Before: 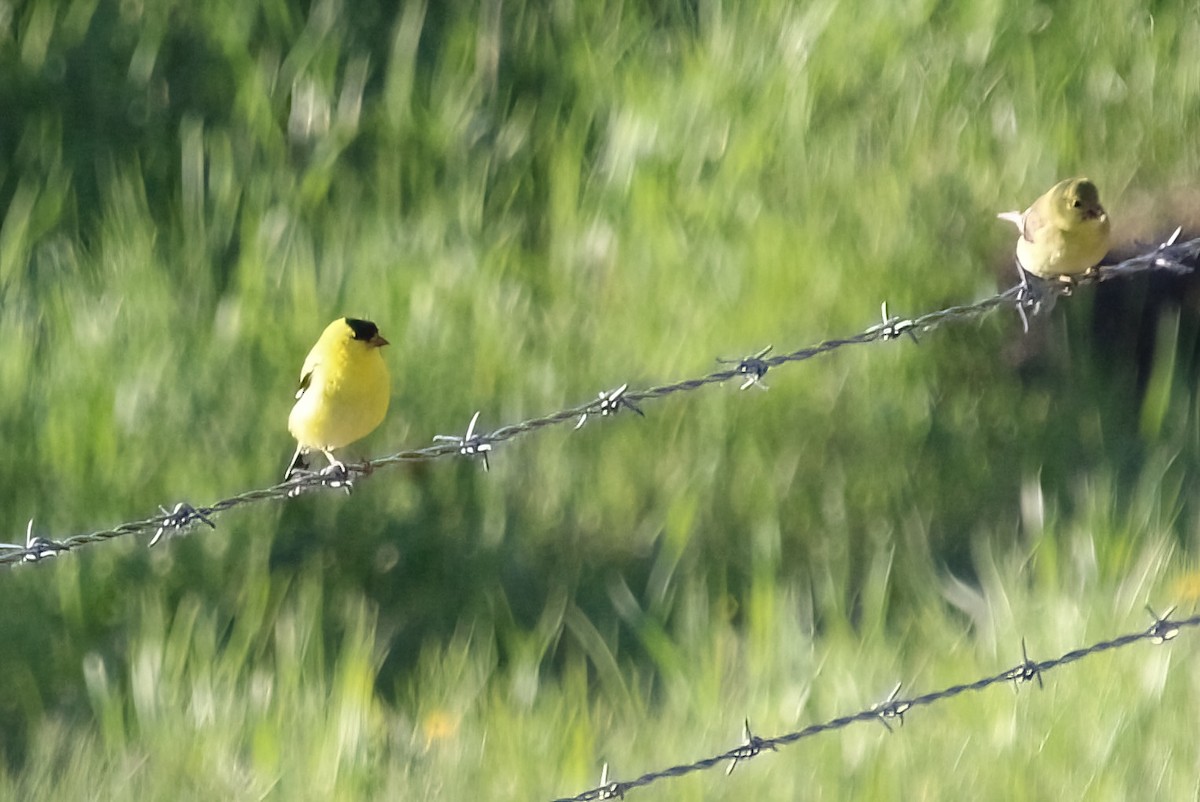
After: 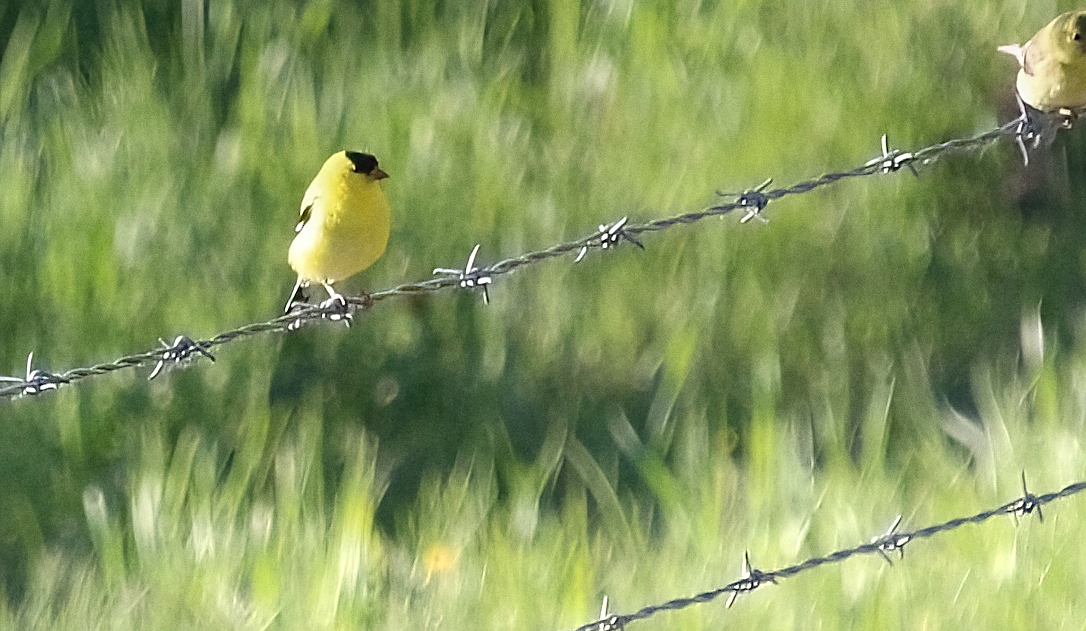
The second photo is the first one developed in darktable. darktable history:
crop: top 20.916%, right 9.437%, bottom 0.316%
grain: coarseness 7.08 ISO, strength 21.67%, mid-tones bias 59.58%
exposure: black level correction 0.001, exposure 0.5 EV, compensate exposure bias true, compensate highlight preservation false
graduated density: rotation 5.63°, offset 76.9
sharpen: on, module defaults
